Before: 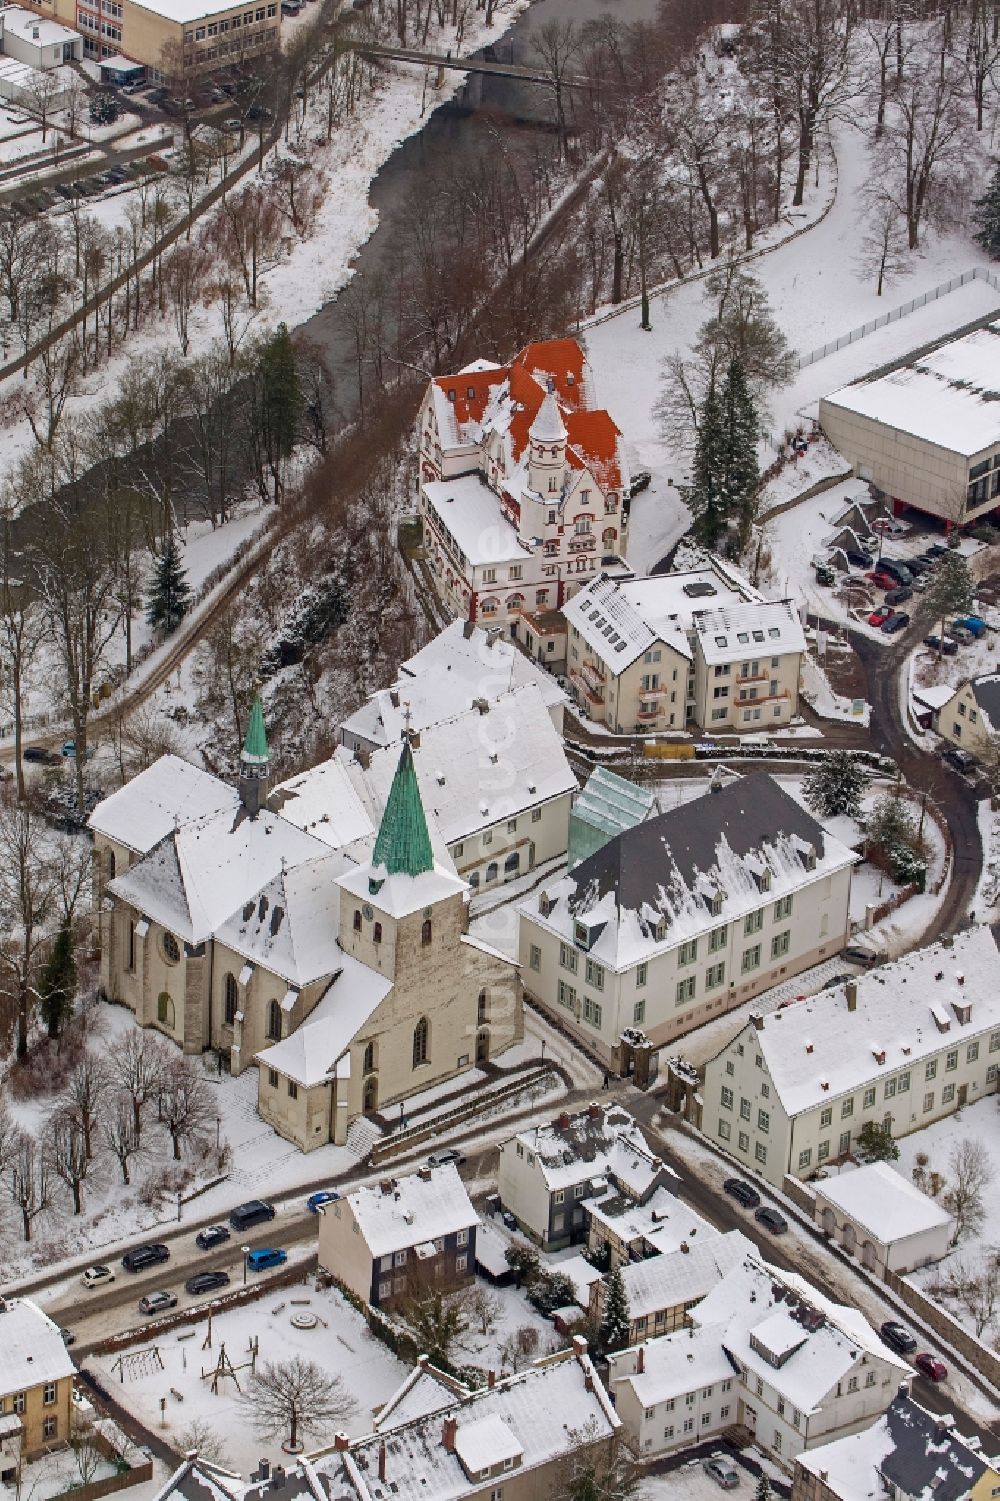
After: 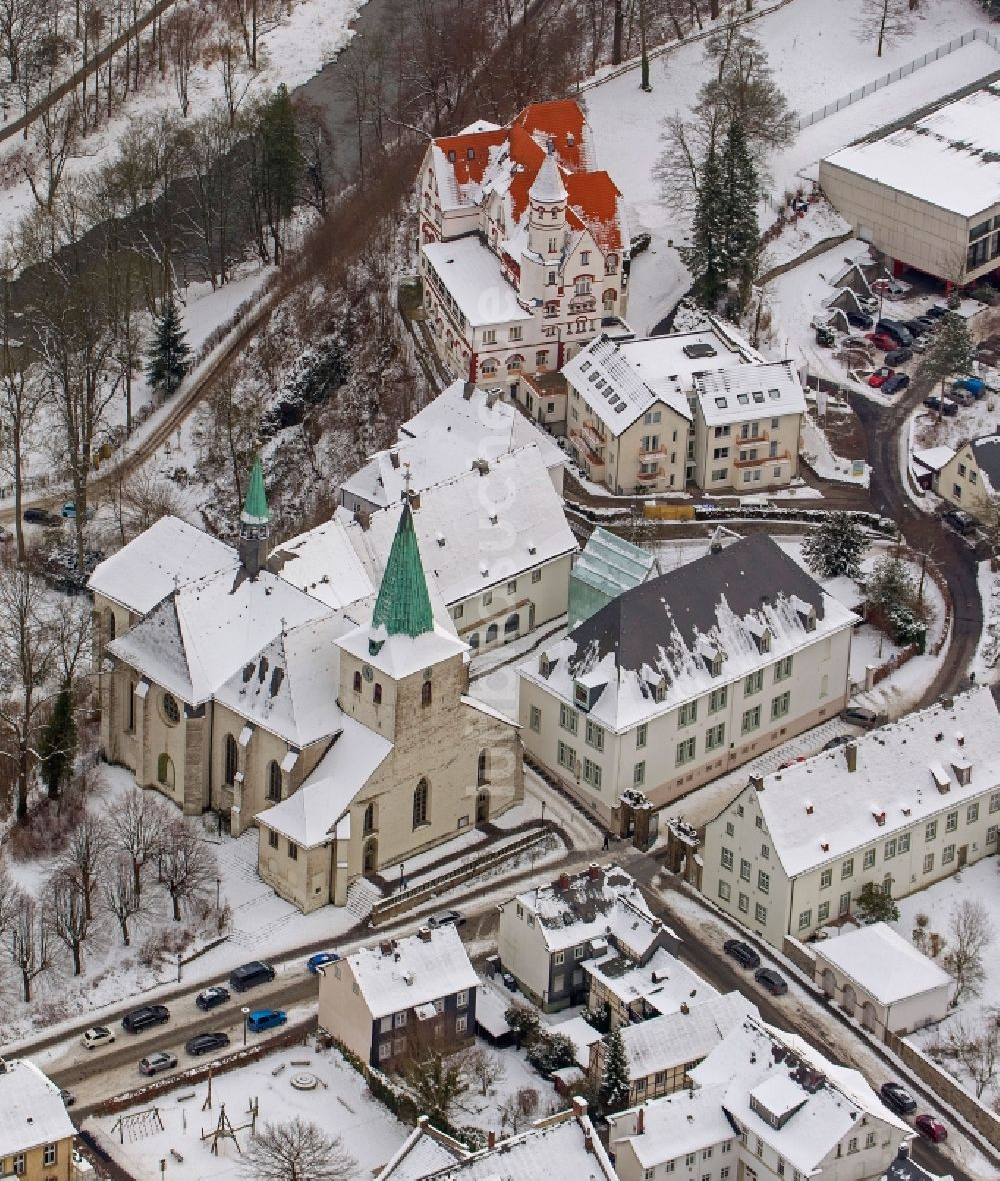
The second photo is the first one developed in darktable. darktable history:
crop and rotate: top 15.934%, bottom 5.364%
